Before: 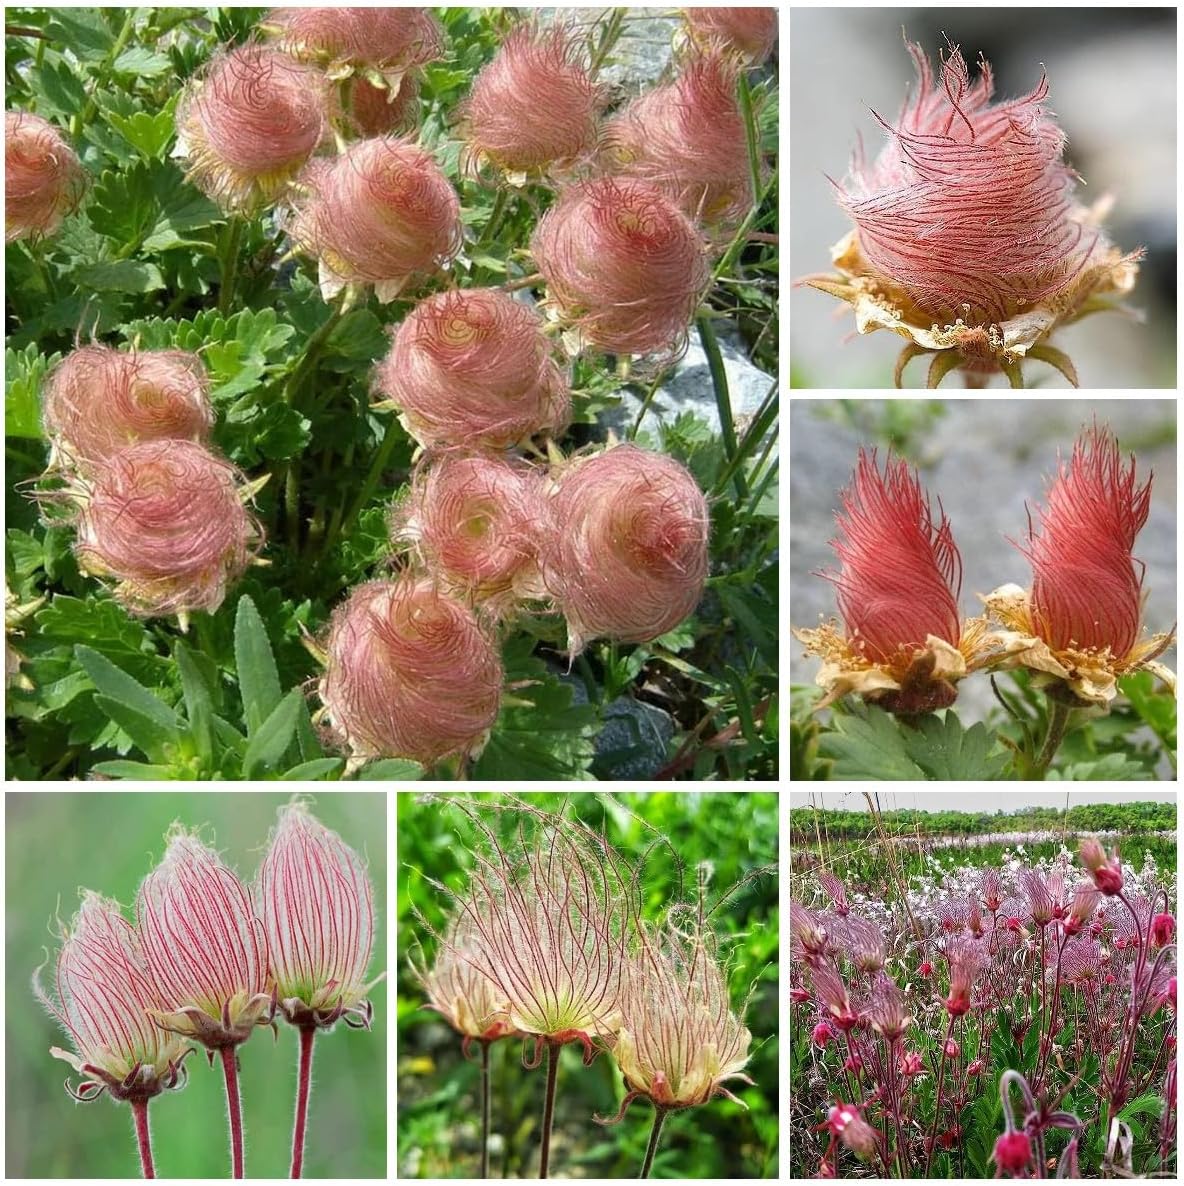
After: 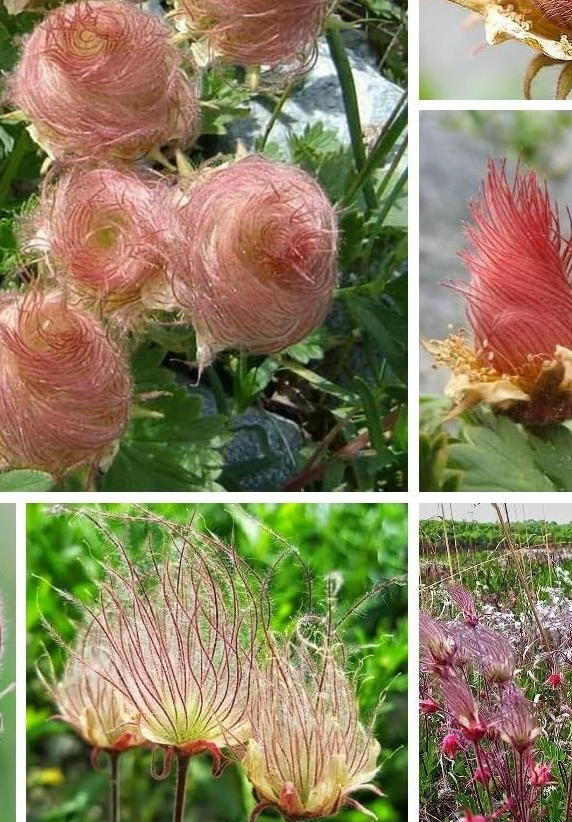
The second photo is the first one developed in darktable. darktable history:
crop: left 31.354%, top 24.386%, right 20.31%, bottom 6.296%
